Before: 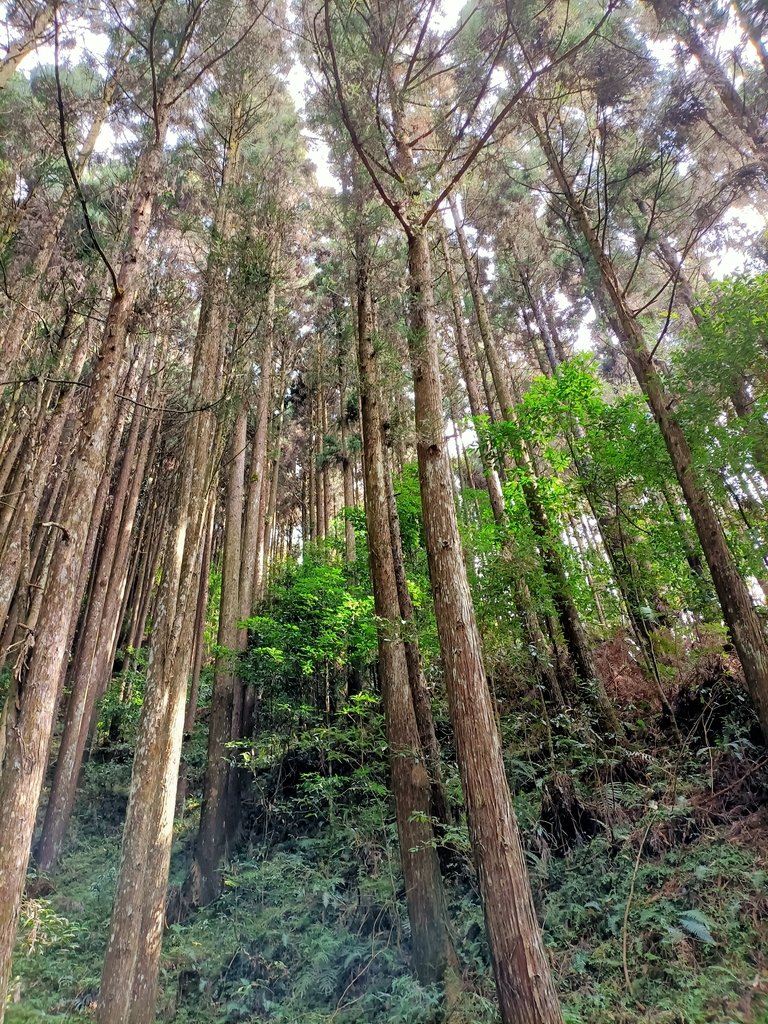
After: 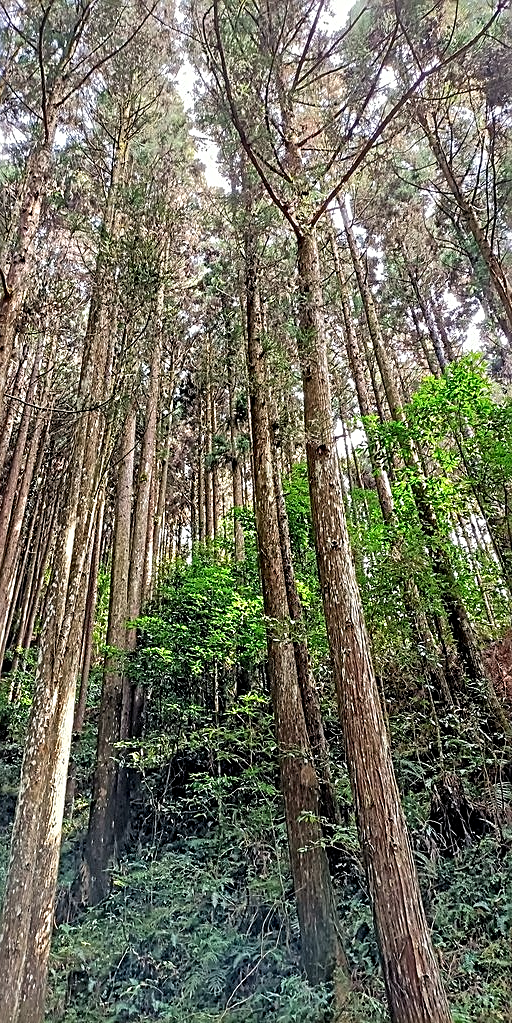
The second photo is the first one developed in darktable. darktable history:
contrast equalizer: y [[0.5, 0.5, 0.5, 0.539, 0.64, 0.611], [0.5 ×6], [0.5 ×6], [0 ×6], [0 ×6]]
crop and rotate: left 14.492%, right 18.724%
sharpen: on, module defaults
